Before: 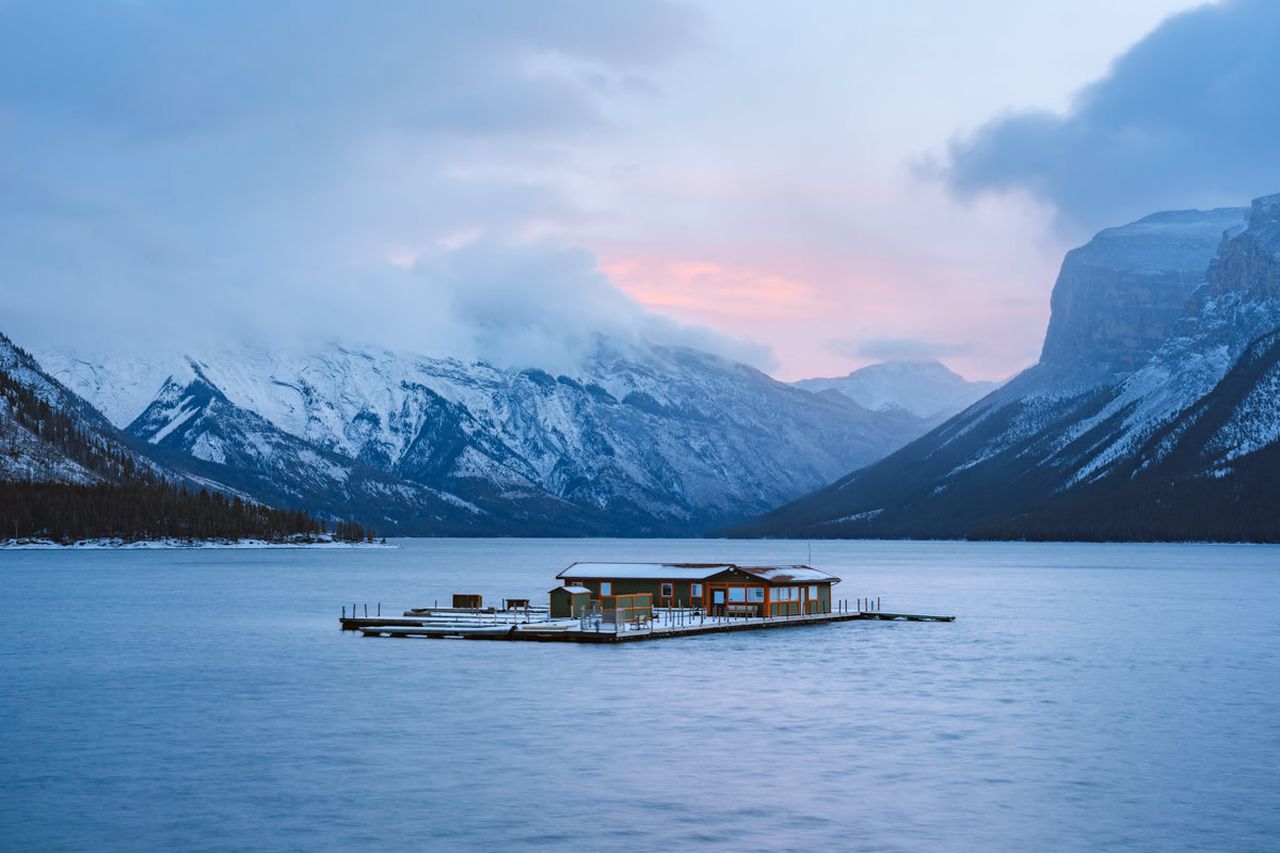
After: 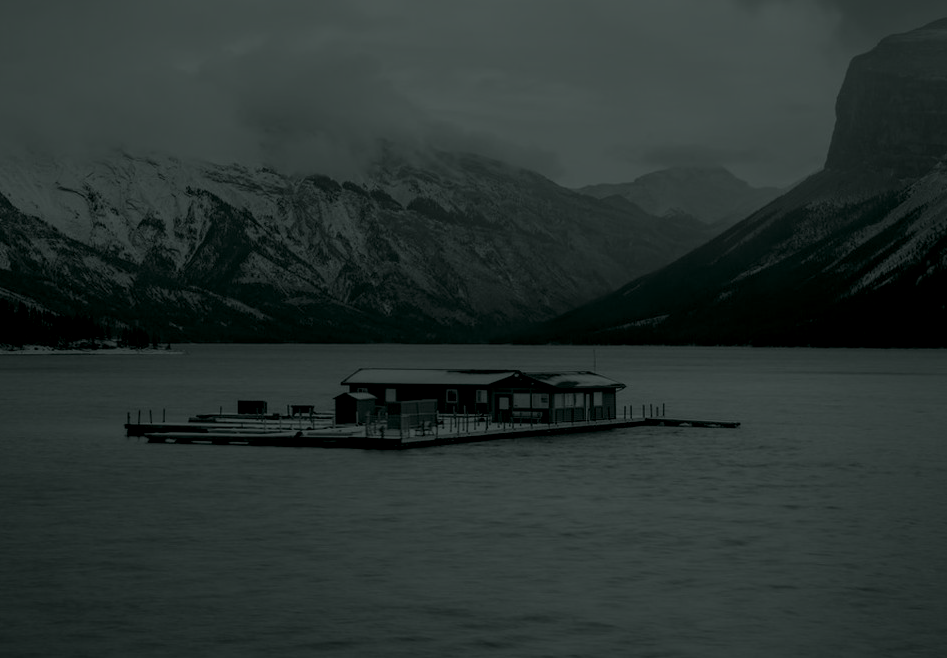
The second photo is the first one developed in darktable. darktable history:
crop: left 16.871%, top 22.857%, right 9.116%
colorize: hue 90°, saturation 19%, lightness 1.59%, version 1
shadows and highlights: shadows 0, highlights 40
